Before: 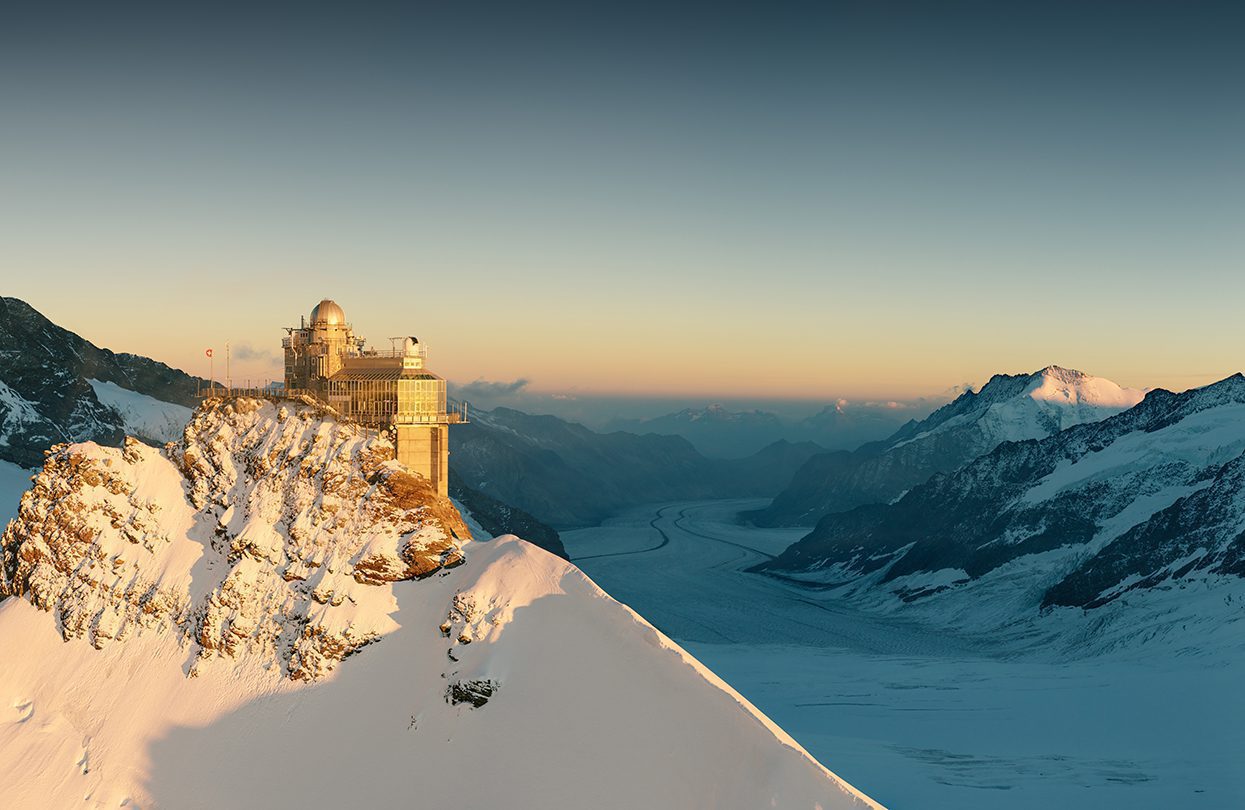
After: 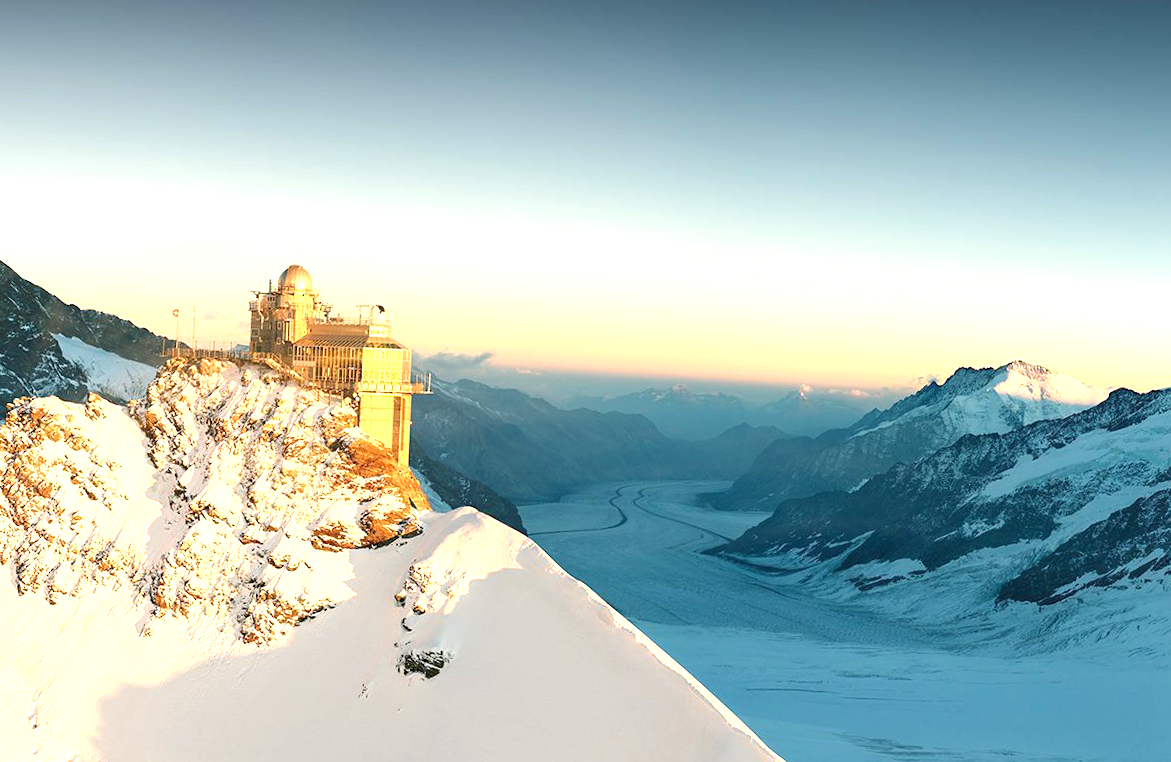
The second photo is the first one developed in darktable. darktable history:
exposure: black level correction 0, exposure 1.2 EV, compensate highlight preservation false
crop and rotate: angle -2.38°
